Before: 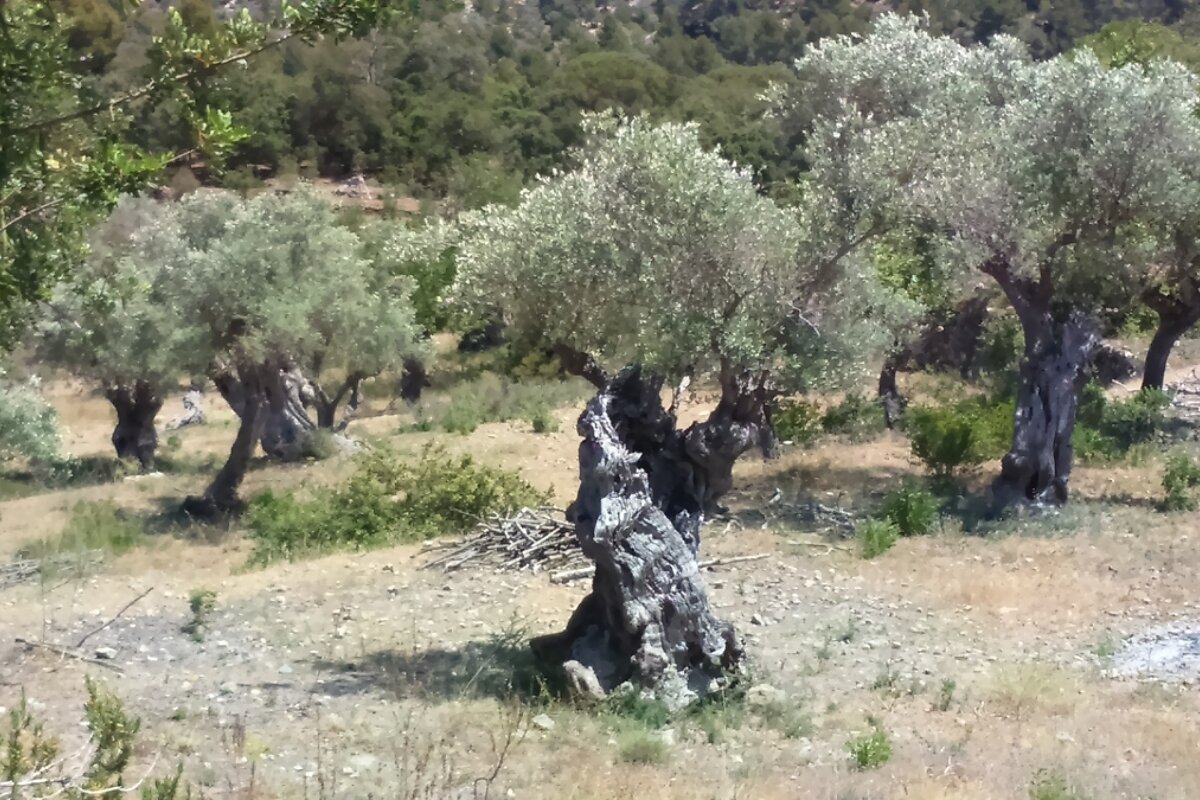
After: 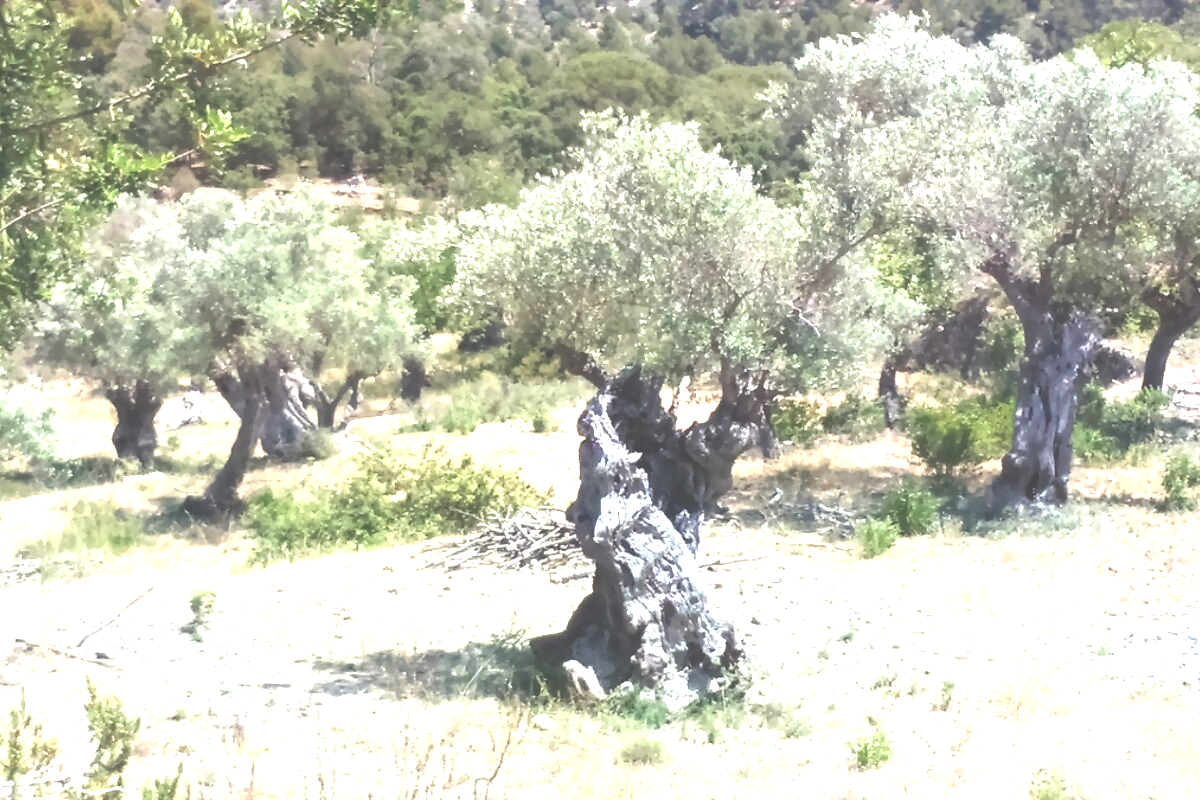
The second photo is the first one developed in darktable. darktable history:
local contrast: highlights 105%, shadows 98%, detail 119%, midtone range 0.2
exposure: black level correction -0.024, exposure 1.393 EV, compensate exposure bias true, compensate highlight preservation false
